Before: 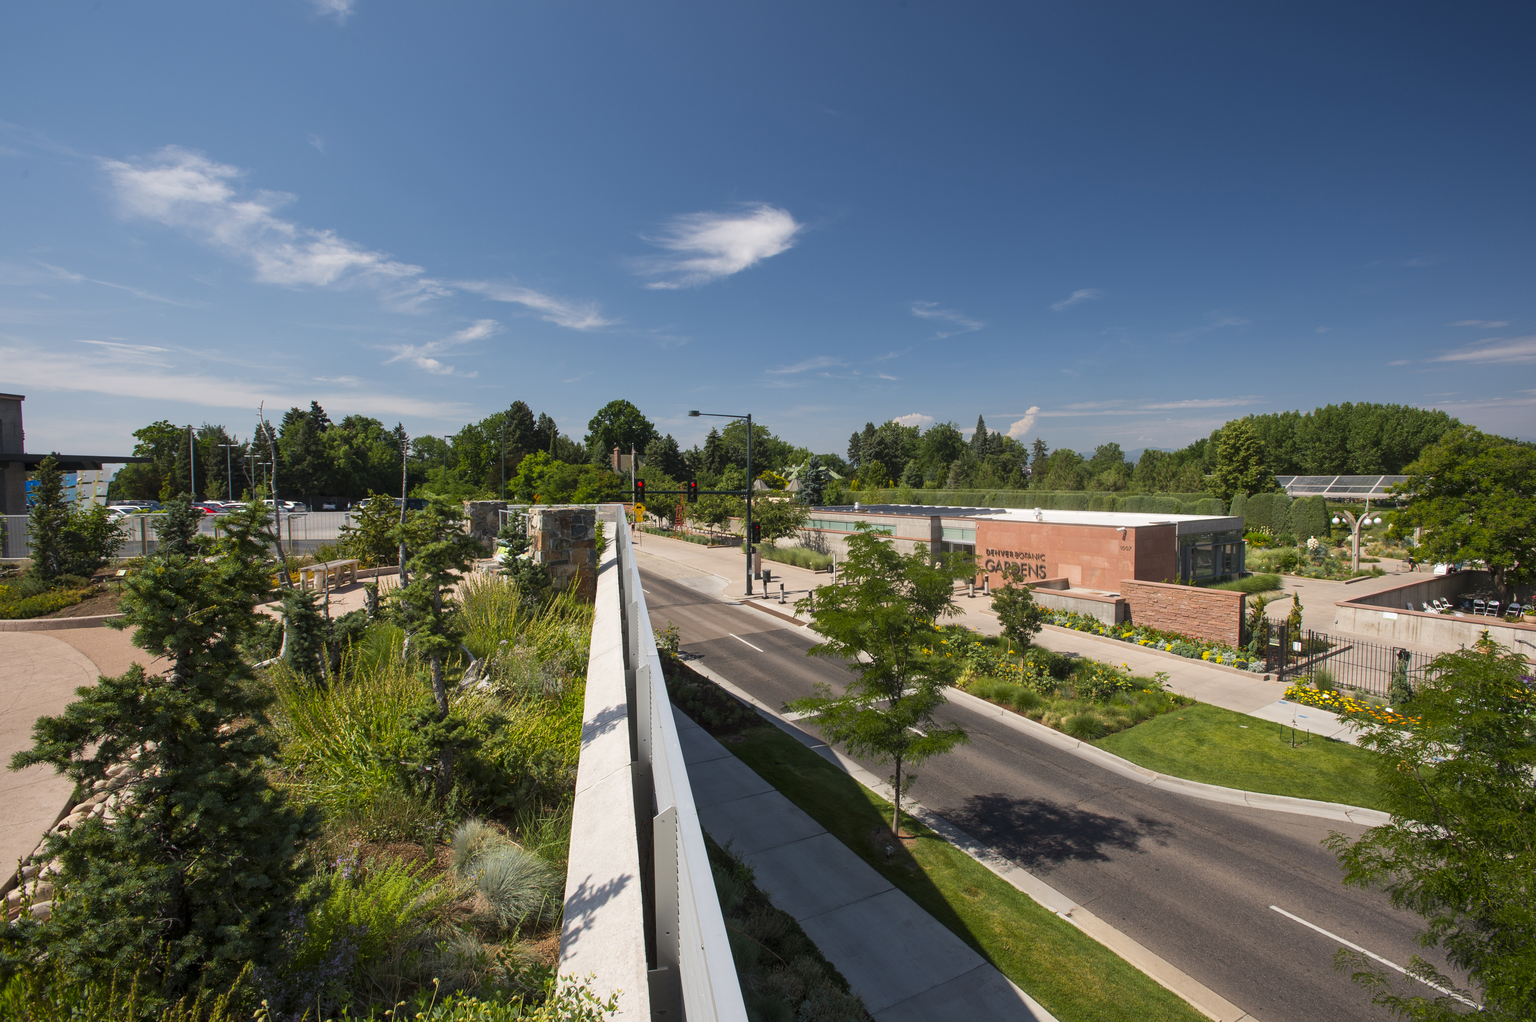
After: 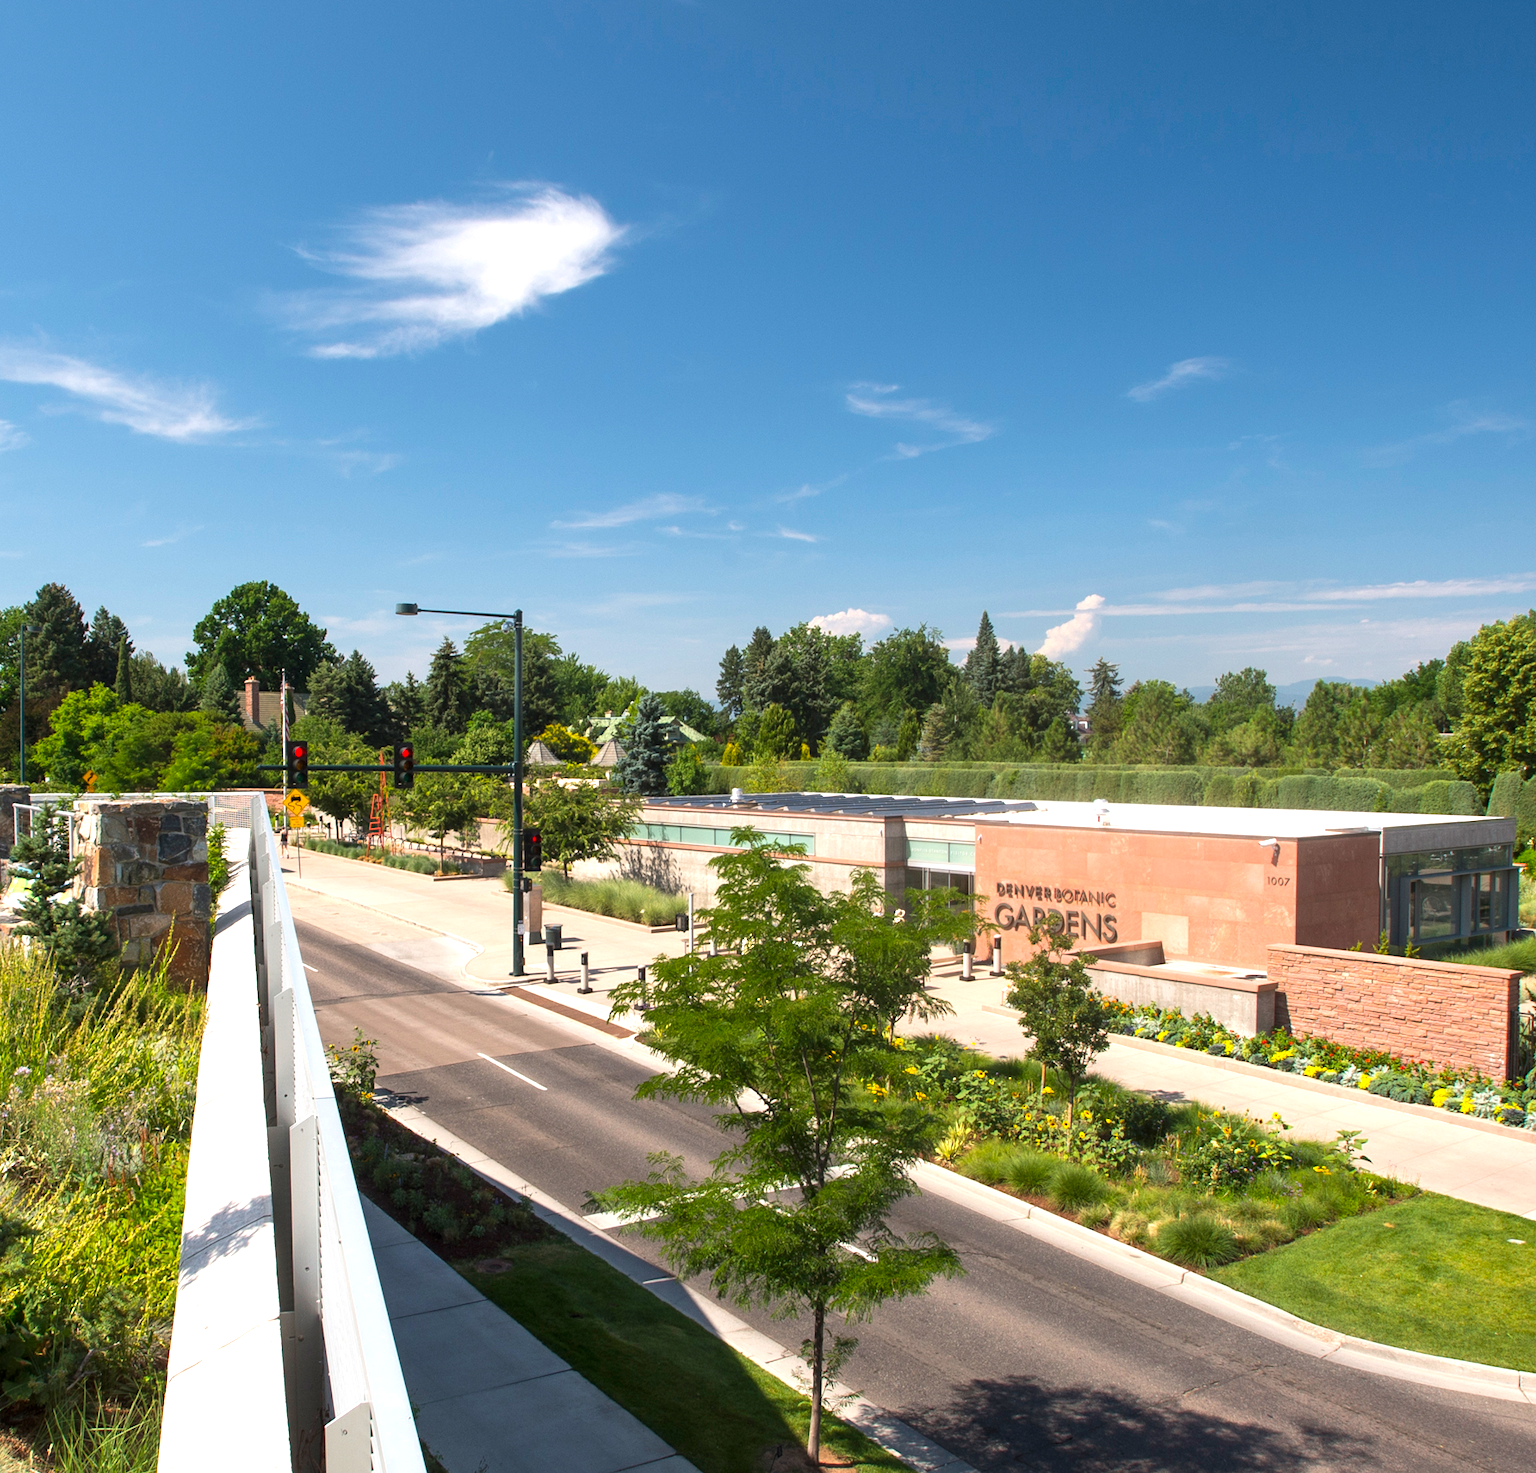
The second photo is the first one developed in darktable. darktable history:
crop: left 32.075%, top 10.976%, right 18.355%, bottom 17.596%
exposure: exposure 0.766 EV, compensate highlight preservation false
